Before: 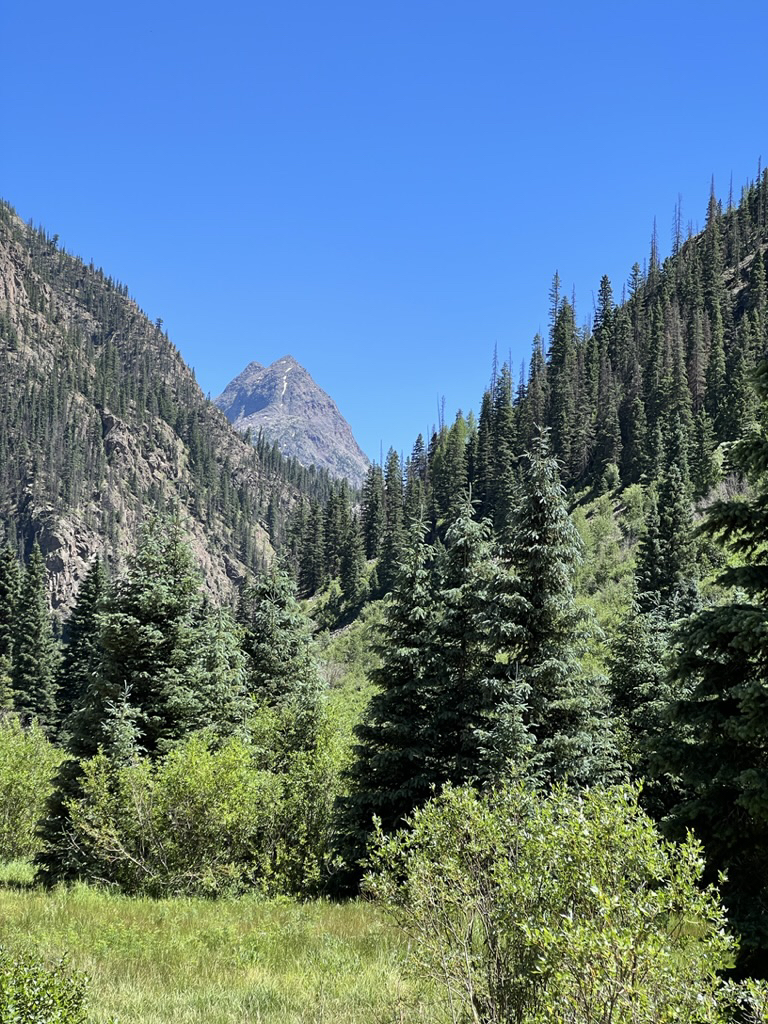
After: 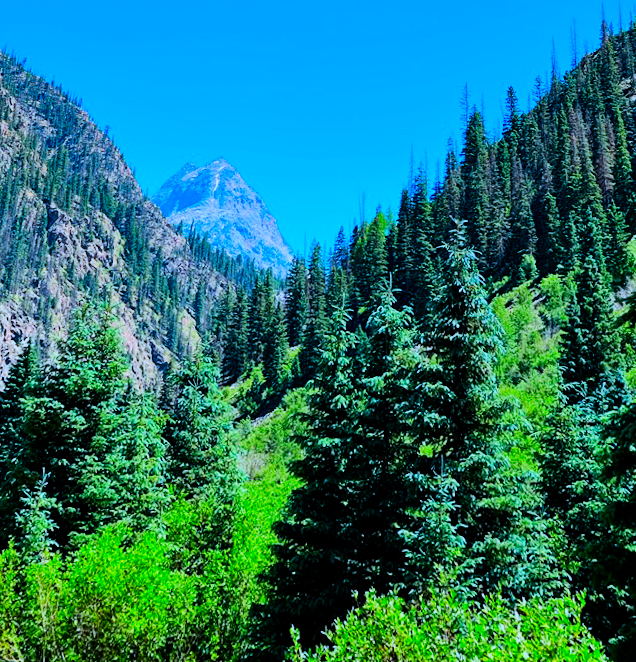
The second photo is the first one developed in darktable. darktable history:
color correction: saturation 3
crop: top 11.166%, bottom 22.168%
filmic rgb: black relative exposure -7.65 EV, white relative exposure 4.56 EV, hardness 3.61
rotate and perspective: rotation 0.72°, lens shift (vertical) -0.352, lens shift (horizontal) -0.051, crop left 0.152, crop right 0.859, crop top 0.019, crop bottom 0.964
color calibration: x 0.37, y 0.382, temperature 4313.32 K
tone equalizer: -8 EV -0.75 EV, -7 EV -0.7 EV, -6 EV -0.6 EV, -5 EV -0.4 EV, -3 EV 0.4 EV, -2 EV 0.6 EV, -1 EV 0.7 EV, +0 EV 0.75 EV, edges refinement/feathering 500, mask exposure compensation -1.57 EV, preserve details no
local contrast: mode bilateral grid, contrast 10, coarseness 25, detail 110%, midtone range 0.2
